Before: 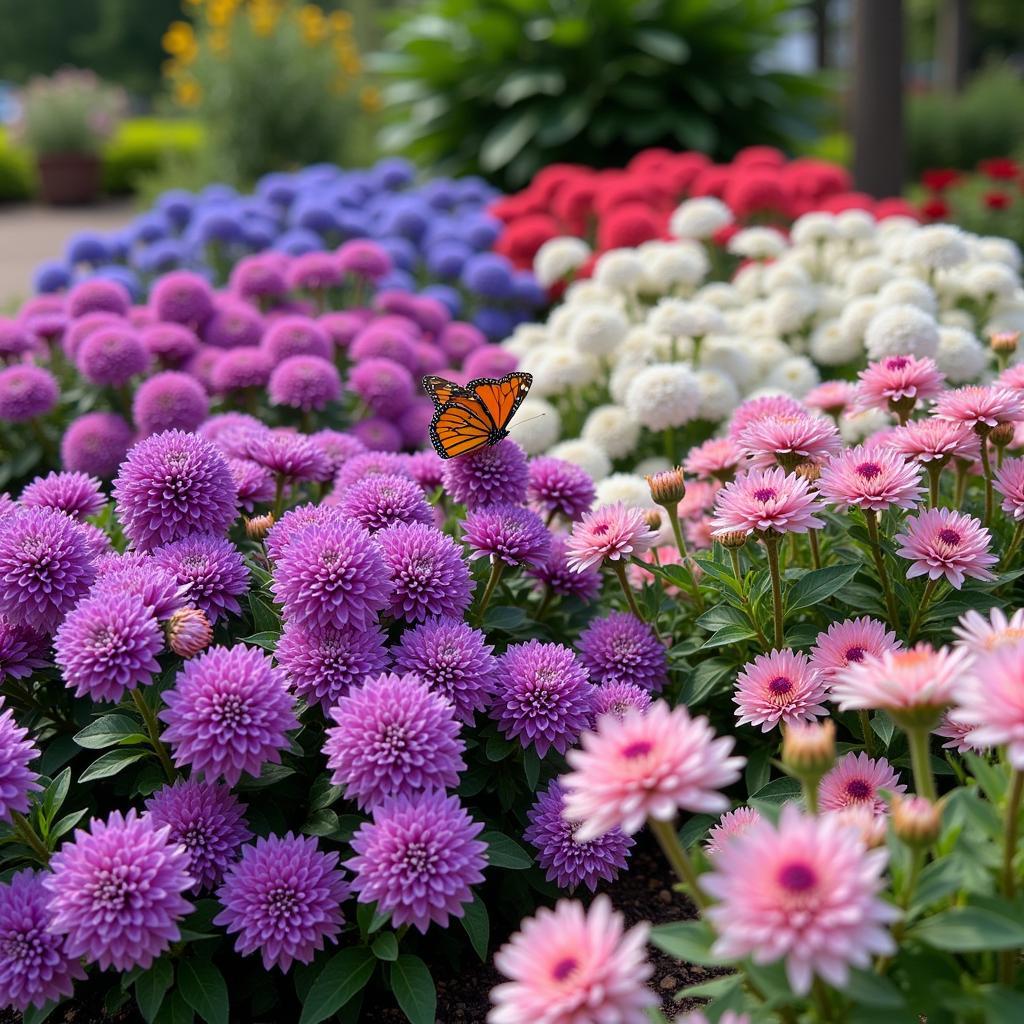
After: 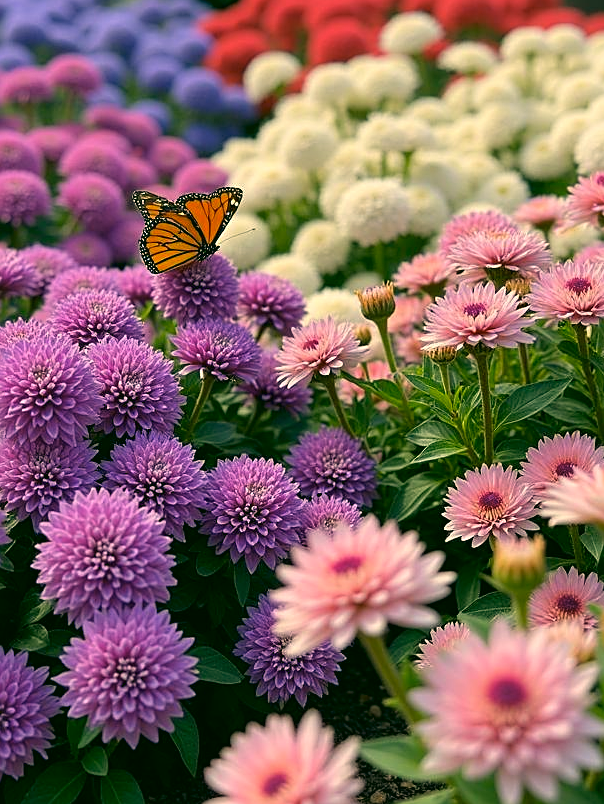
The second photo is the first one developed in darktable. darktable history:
crop and rotate: left 28.337%, top 18.08%, right 12.652%, bottom 3.315%
sharpen: on, module defaults
color correction: highlights a* 5, highlights b* 23.82, shadows a* -16.01, shadows b* 3.87
